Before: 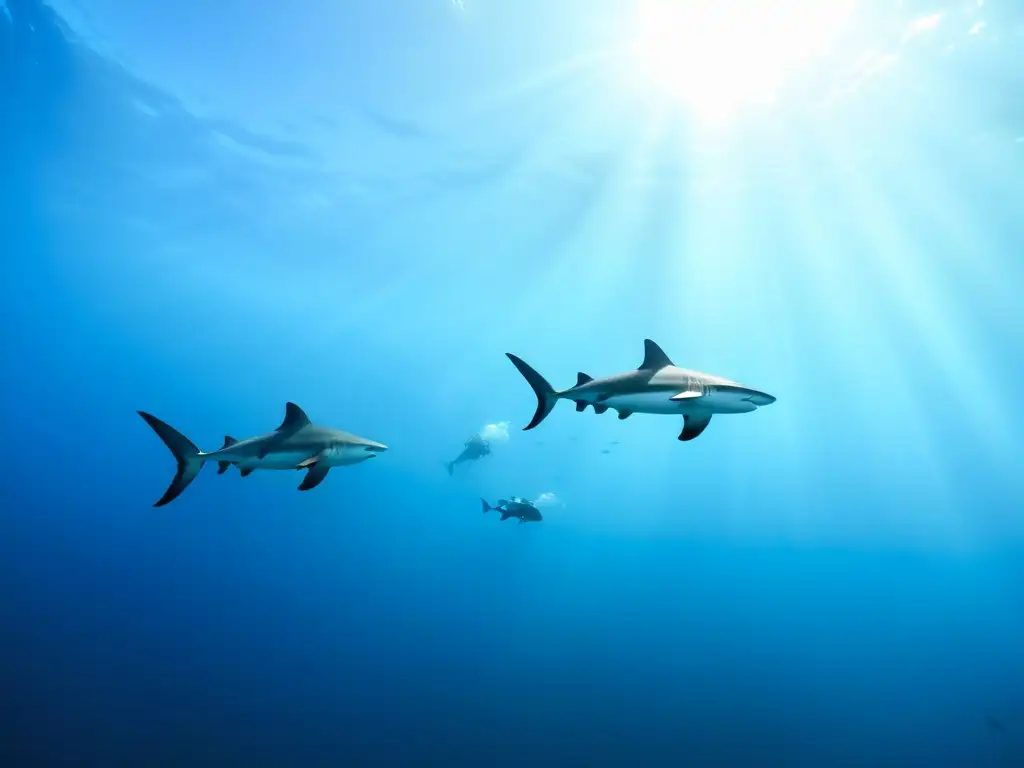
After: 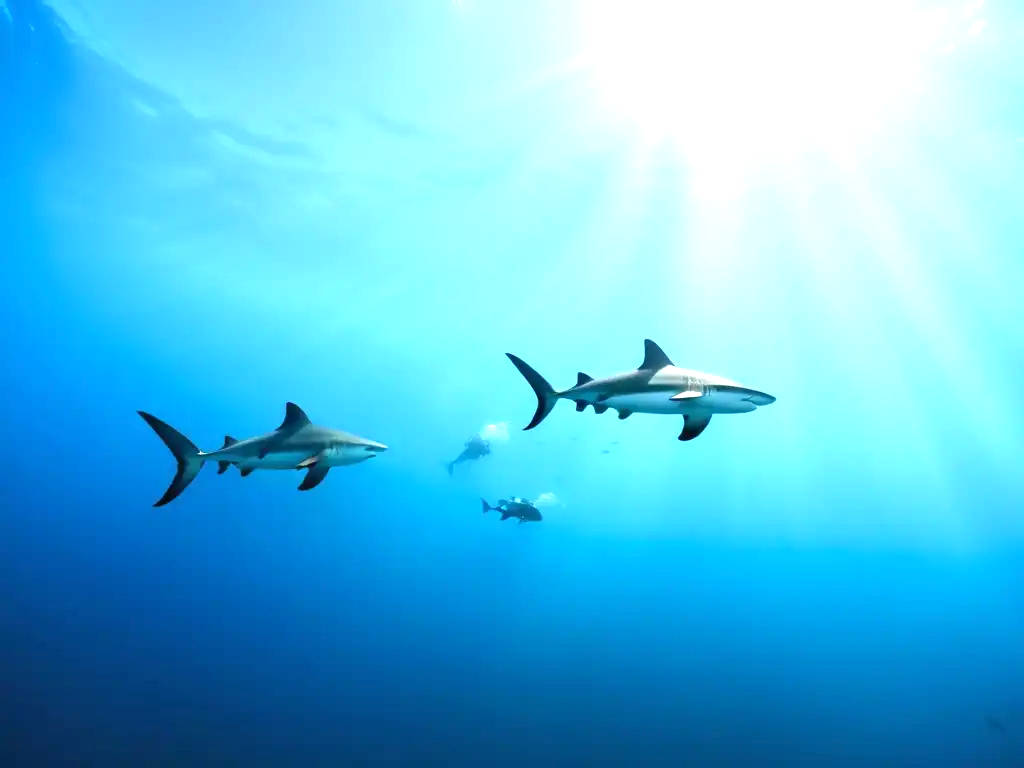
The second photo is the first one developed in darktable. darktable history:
exposure: exposure 0.605 EV, compensate exposure bias true, compensate highlight preservation false
